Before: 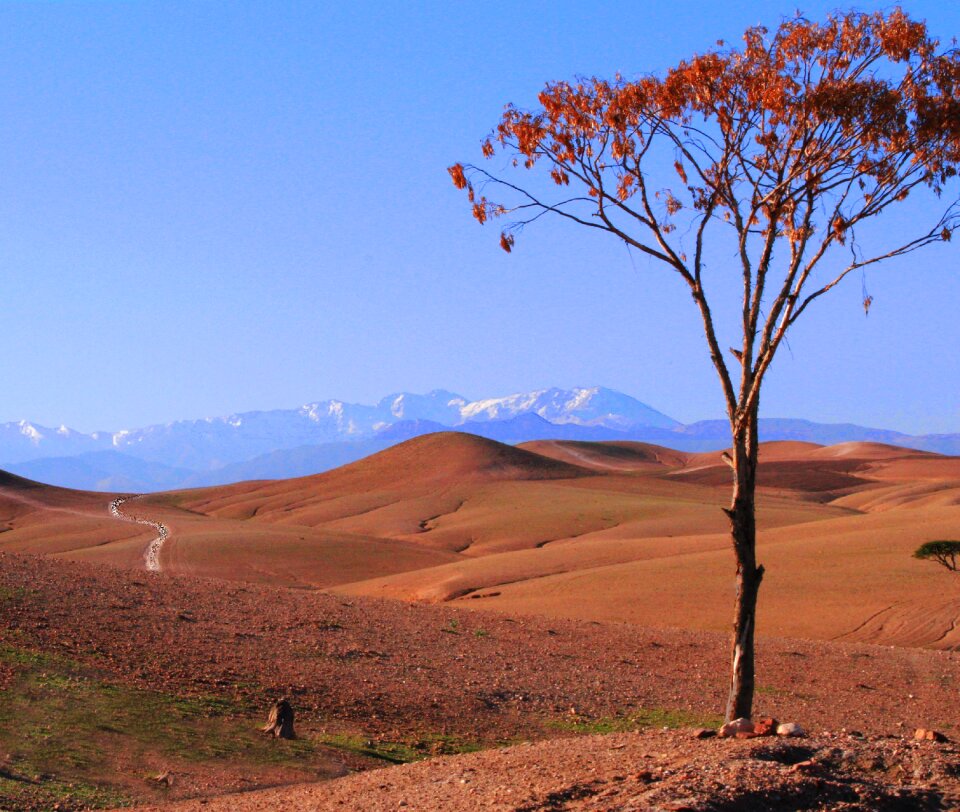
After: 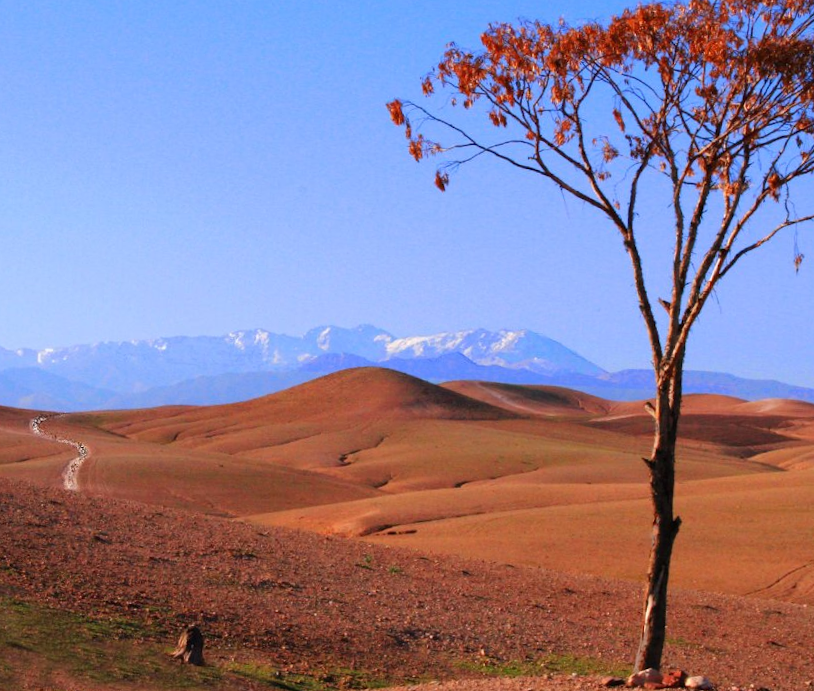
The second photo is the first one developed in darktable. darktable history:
crop and rotate: angle -3.05°, left 5.206%, top 5.22%, right 4.704%, bottom 4.413%
